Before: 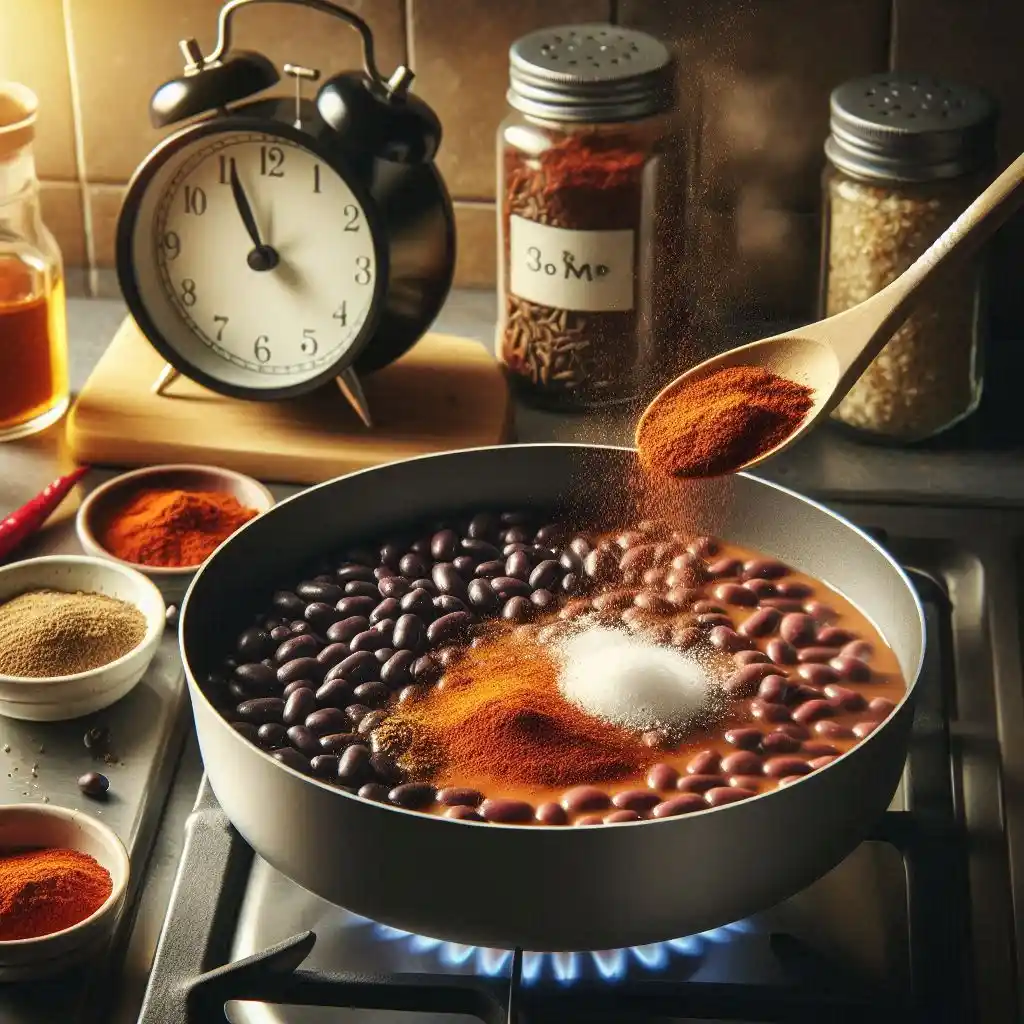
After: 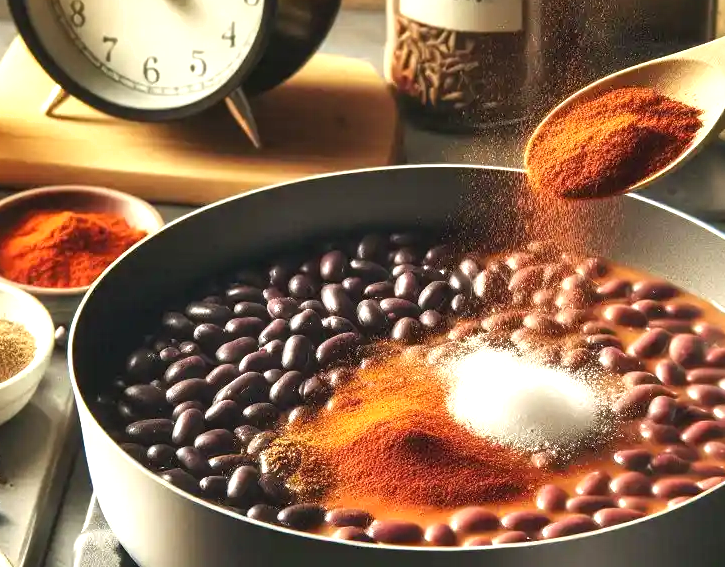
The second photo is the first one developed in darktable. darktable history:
crop: left 10.922%, top 27.318%, right 18.261%, bottom 17.234%
exposure: black level correction 0, exposure 0.691 EV, compensate highlight preservation false
shadows and highlights: low approximation 0.01, soften with gaussian
contrast equalizer: octaves 7, y [[0.528, 0.548, 0.563, 0.562, 0.546, 0.526], [0.55 ×6], [0 ×6], [0 ×6], [0 ×6]], mix -0.281
